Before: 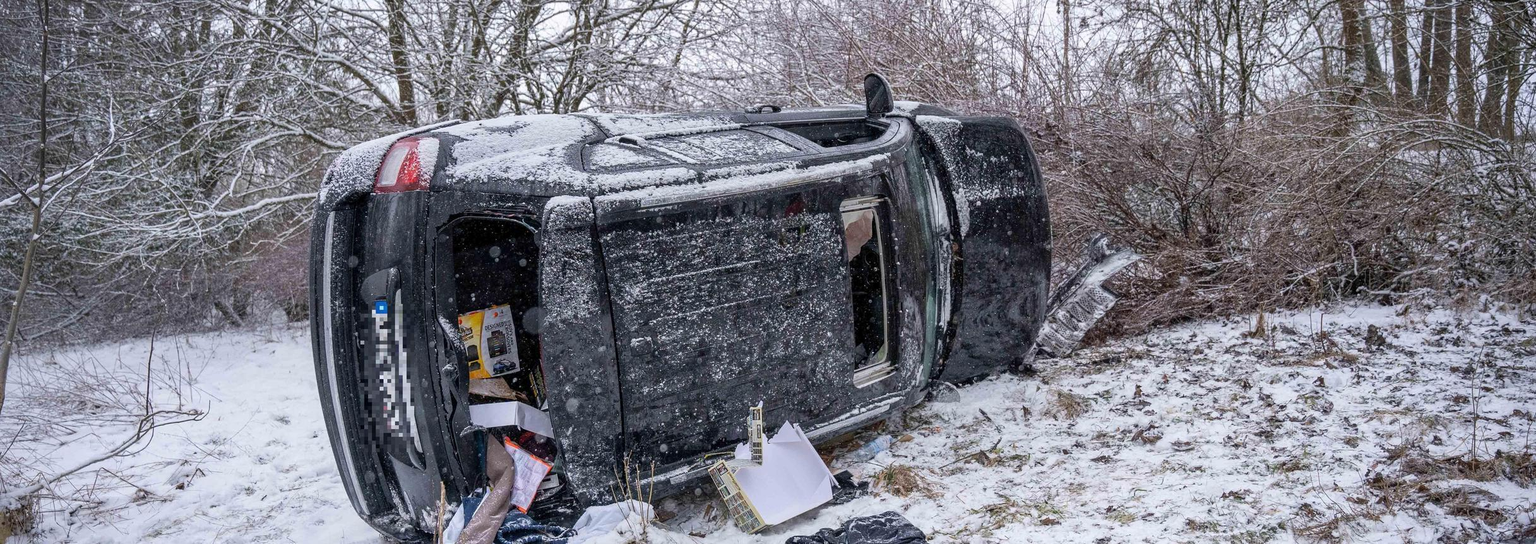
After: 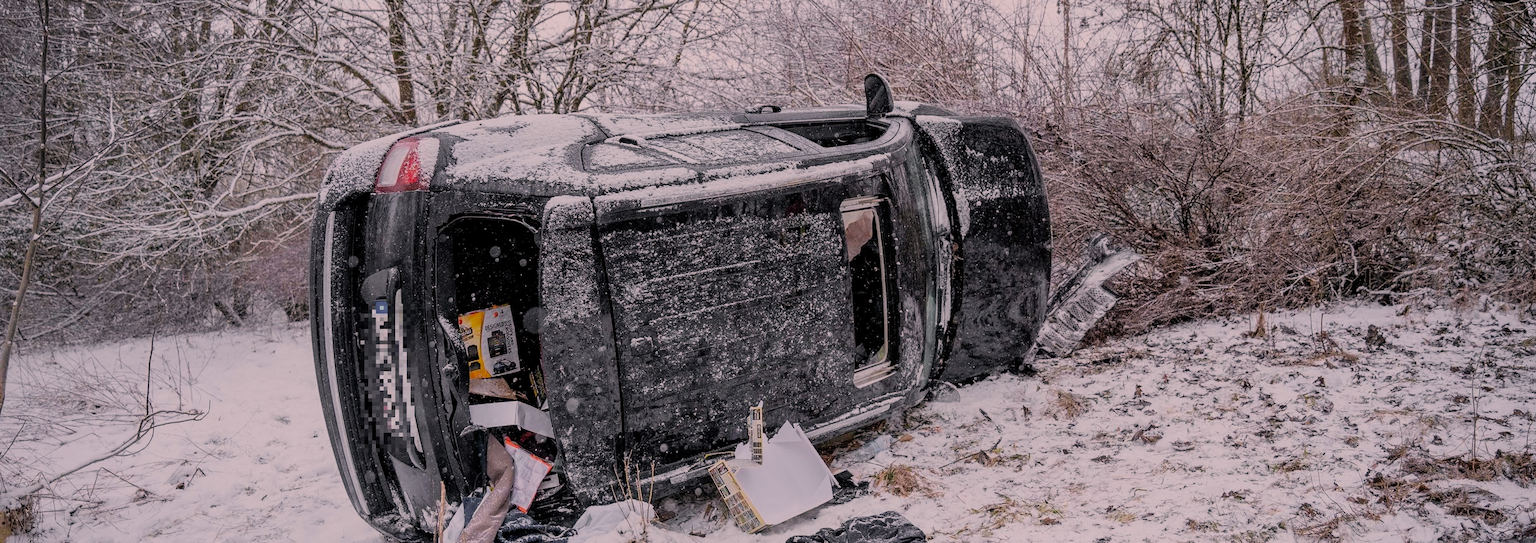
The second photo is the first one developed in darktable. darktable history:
color correction: highlights a* 12.74, highlights b* 5.42
color zones: curves: ch1 [(0.25, 0.61) (0.75, 0.248)]
filmic rgb: middle gray luminance 29.83%, black relative exposure -8.96 EV, white relative exposure 7 EV, target black luminance 0%, hardness 2.95, latitude 2.29%, contrast 0.963, highlights saturation mix 4.94%, shadows ↔ highlights balance 12.76%
